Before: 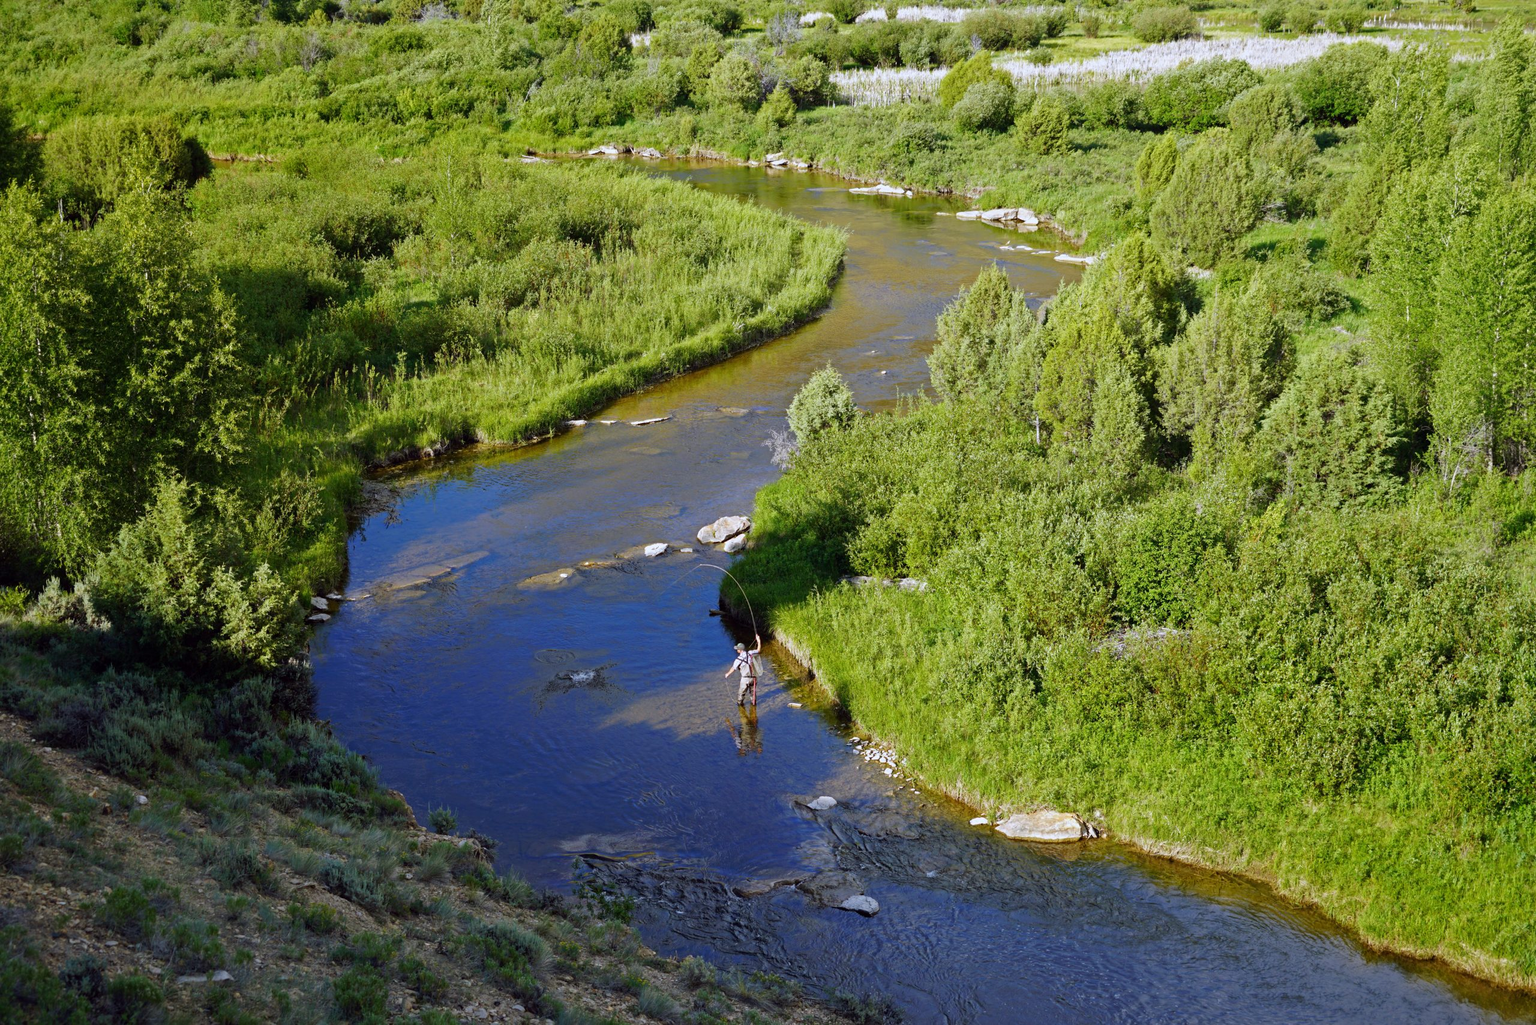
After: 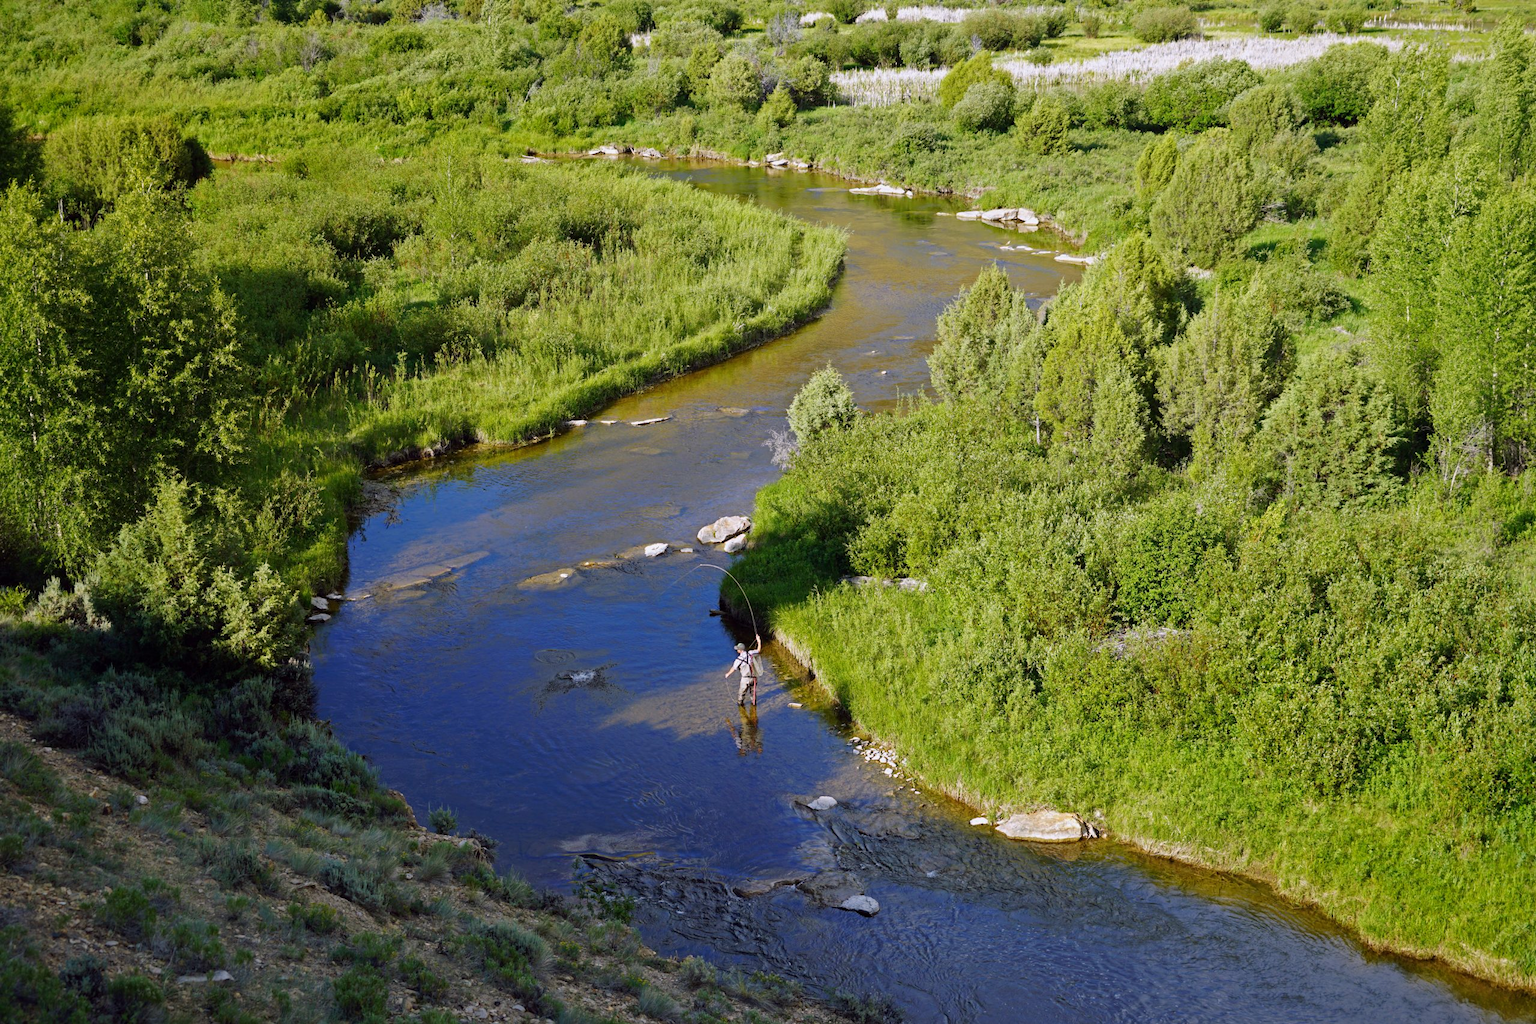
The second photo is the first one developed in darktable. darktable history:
color balance rgb: highlights gain › chroma 1.344%, highlights gain › hue 56.79°, white fulcrum 1 EV, perceptual saturation grading › global saturation 0.824%
